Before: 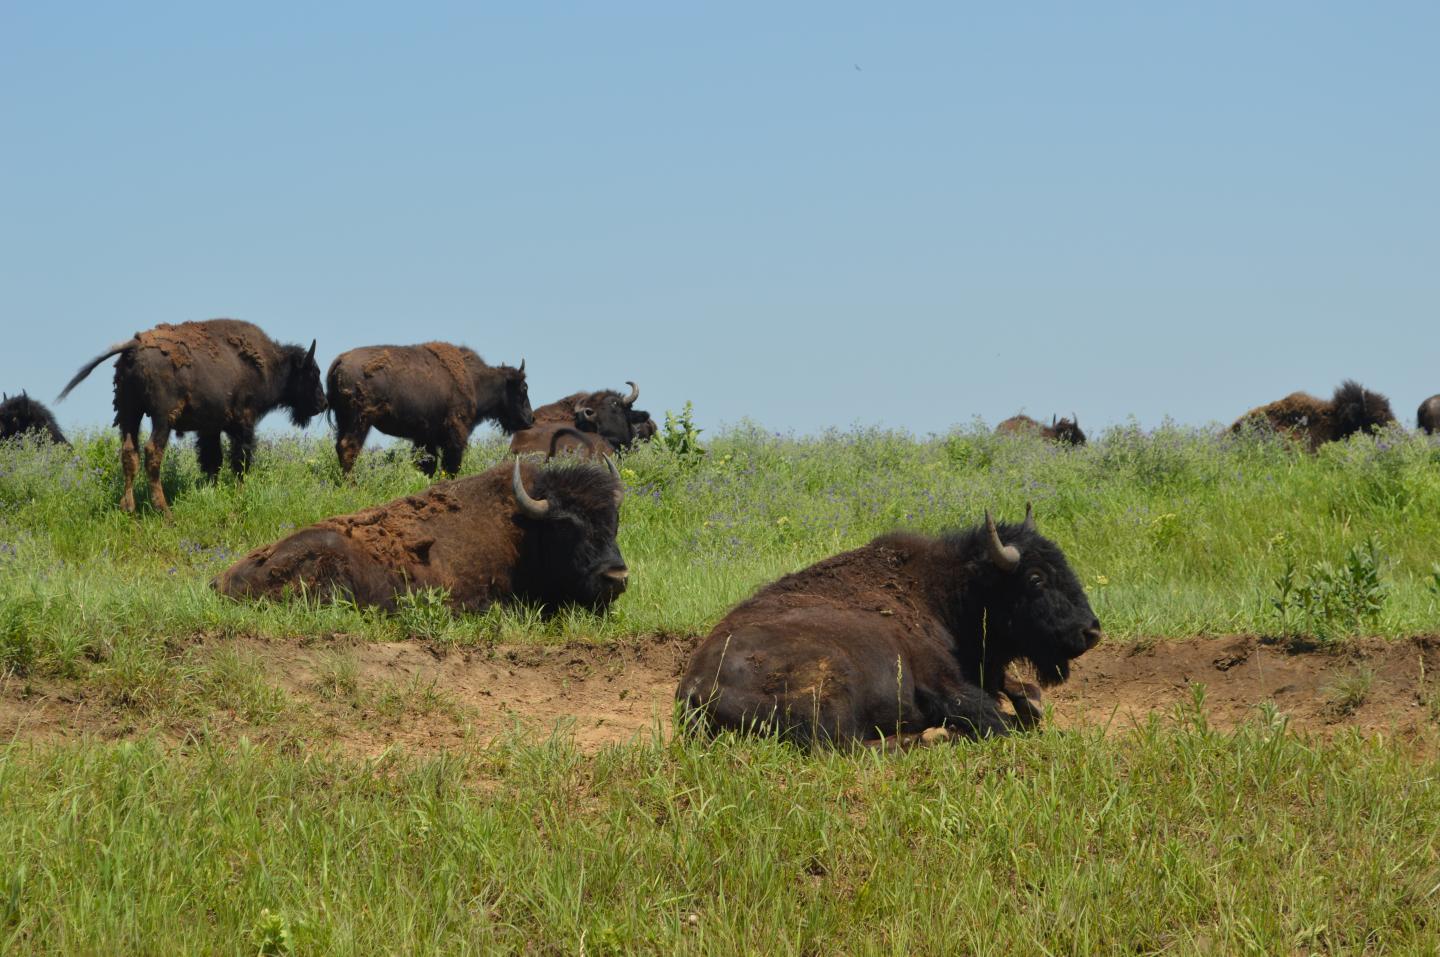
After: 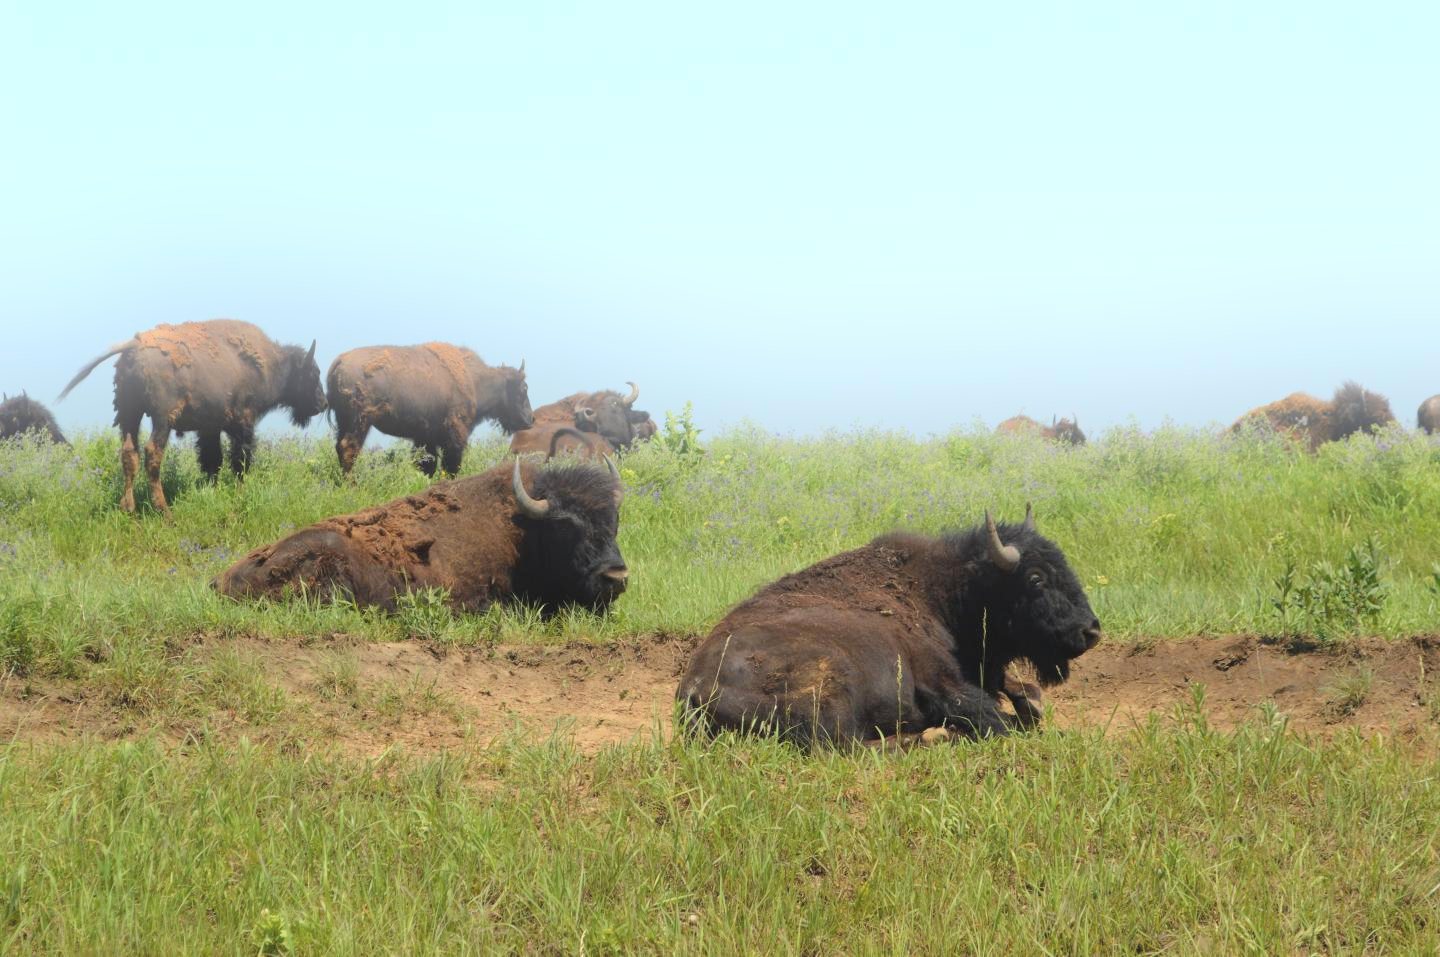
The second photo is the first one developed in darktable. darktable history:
contrast brightness saturation: brightness 0.15
bloom: on, module defaults
